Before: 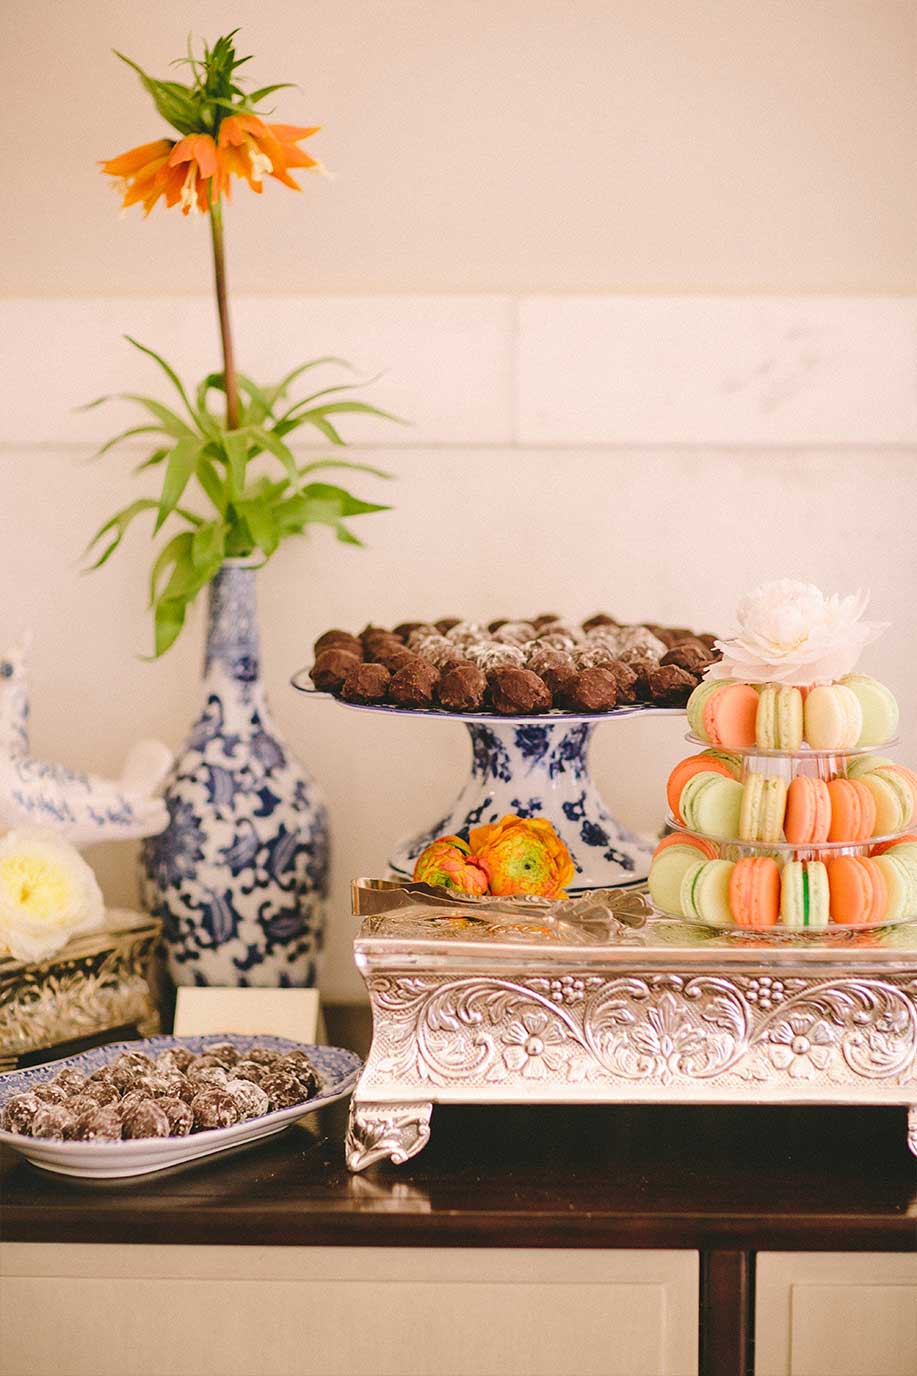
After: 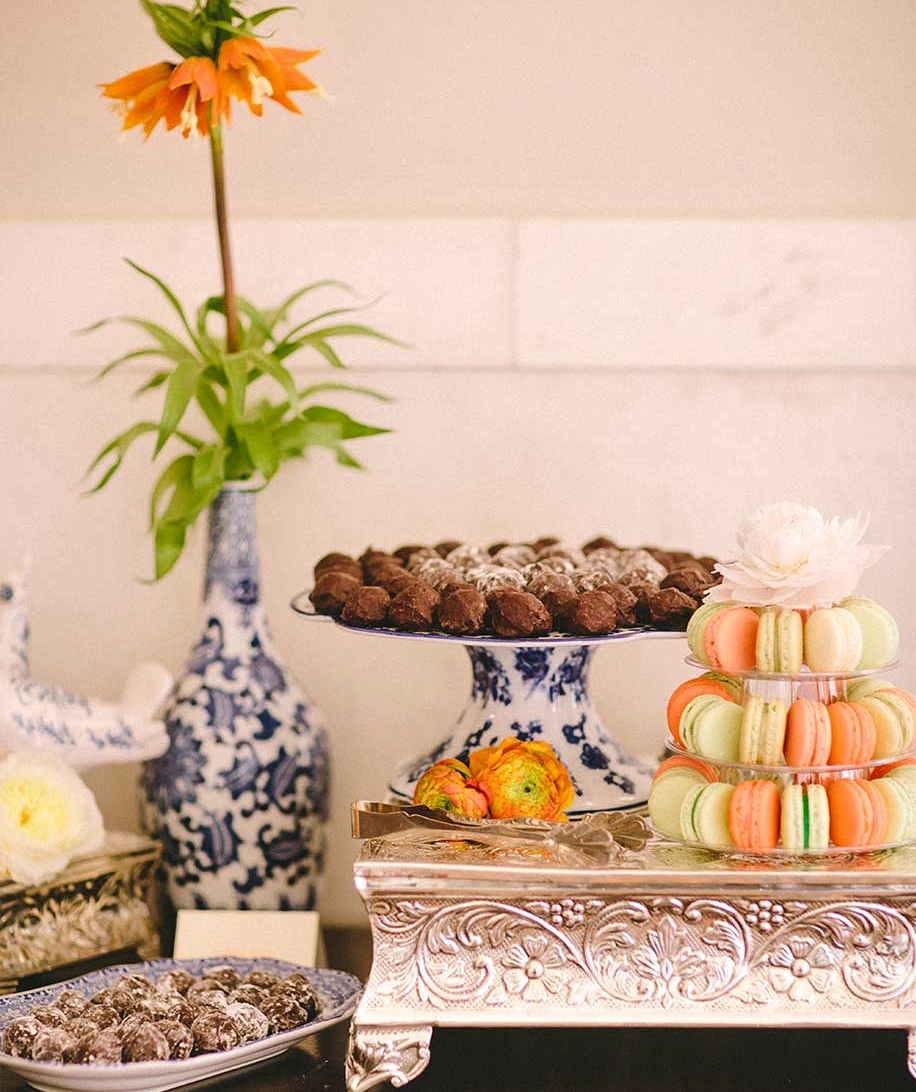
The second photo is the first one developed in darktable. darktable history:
tone equalizer: on, module defaults
local contrast: mode bilateral grid, contrast 20, coarseness 50, detail 120%, midtone range 0.2
crop and rotate: top 5.667%, bottom 14.937%
